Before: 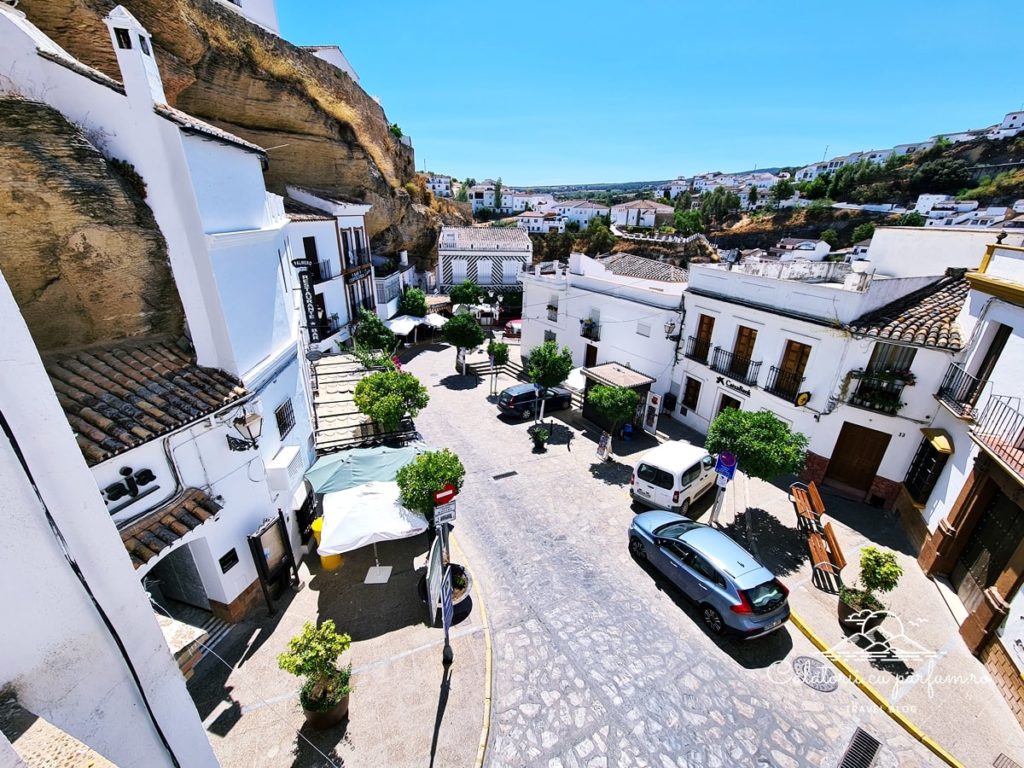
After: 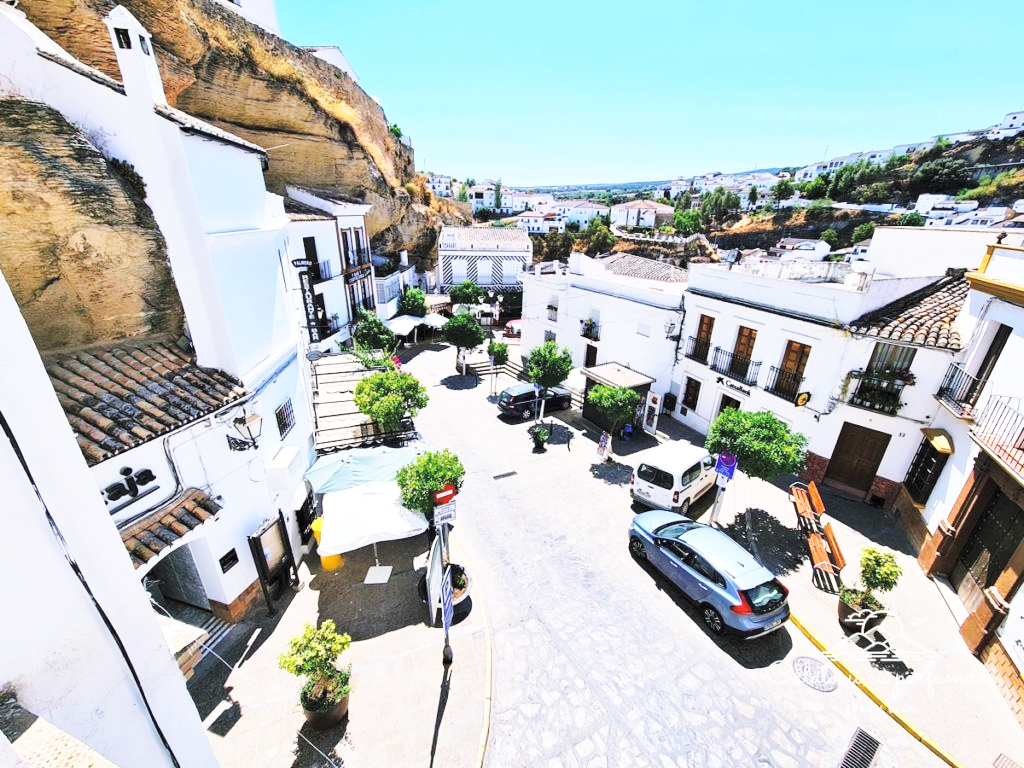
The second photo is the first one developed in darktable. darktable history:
base curve: curves: ch0 [(0, 0) (0.028, 0.03) (0.121, 0.232) (0.46, 0.748) (0.859, 0.968) (1, 1)], preserve colors none
contrast brightness saturation: brightness 0.28
